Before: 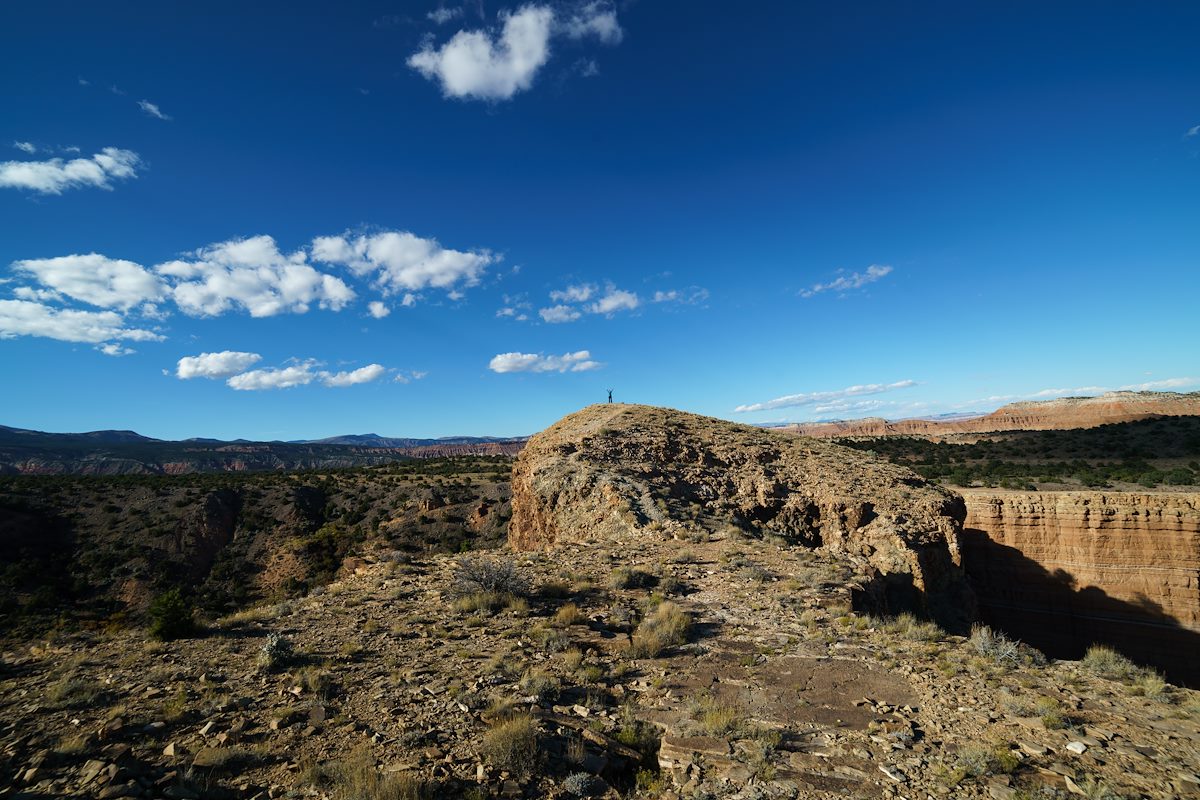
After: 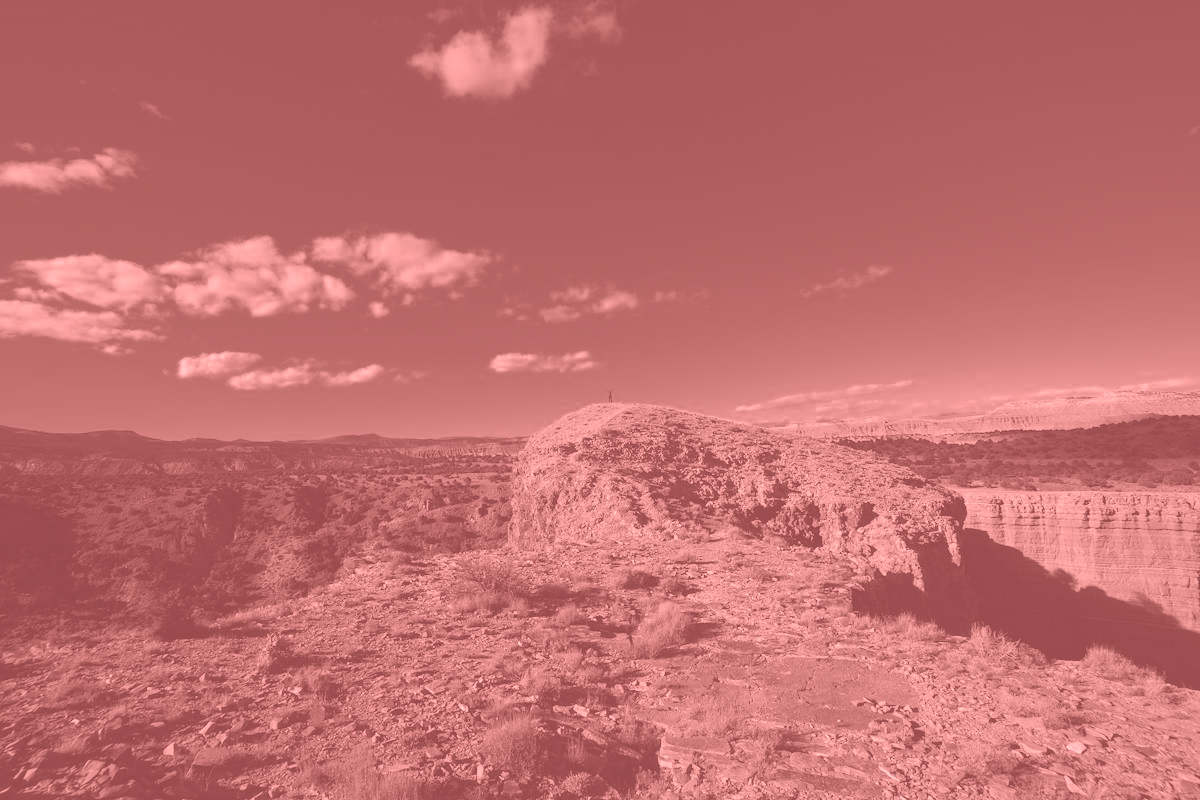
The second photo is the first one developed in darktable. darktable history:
exposure: compensate highlight preservation false
color zones: curves: ch0 [(0, 0.497) (0.143, 0.5) (0.286, 0.5) (0.429, 0.483) (0.571, 0.116) (0.714, -0.006) (0.857, 0.28) (1, 0.497)]
colorize: saturation 51%, source mix 50.67%, lightness 50.67%
